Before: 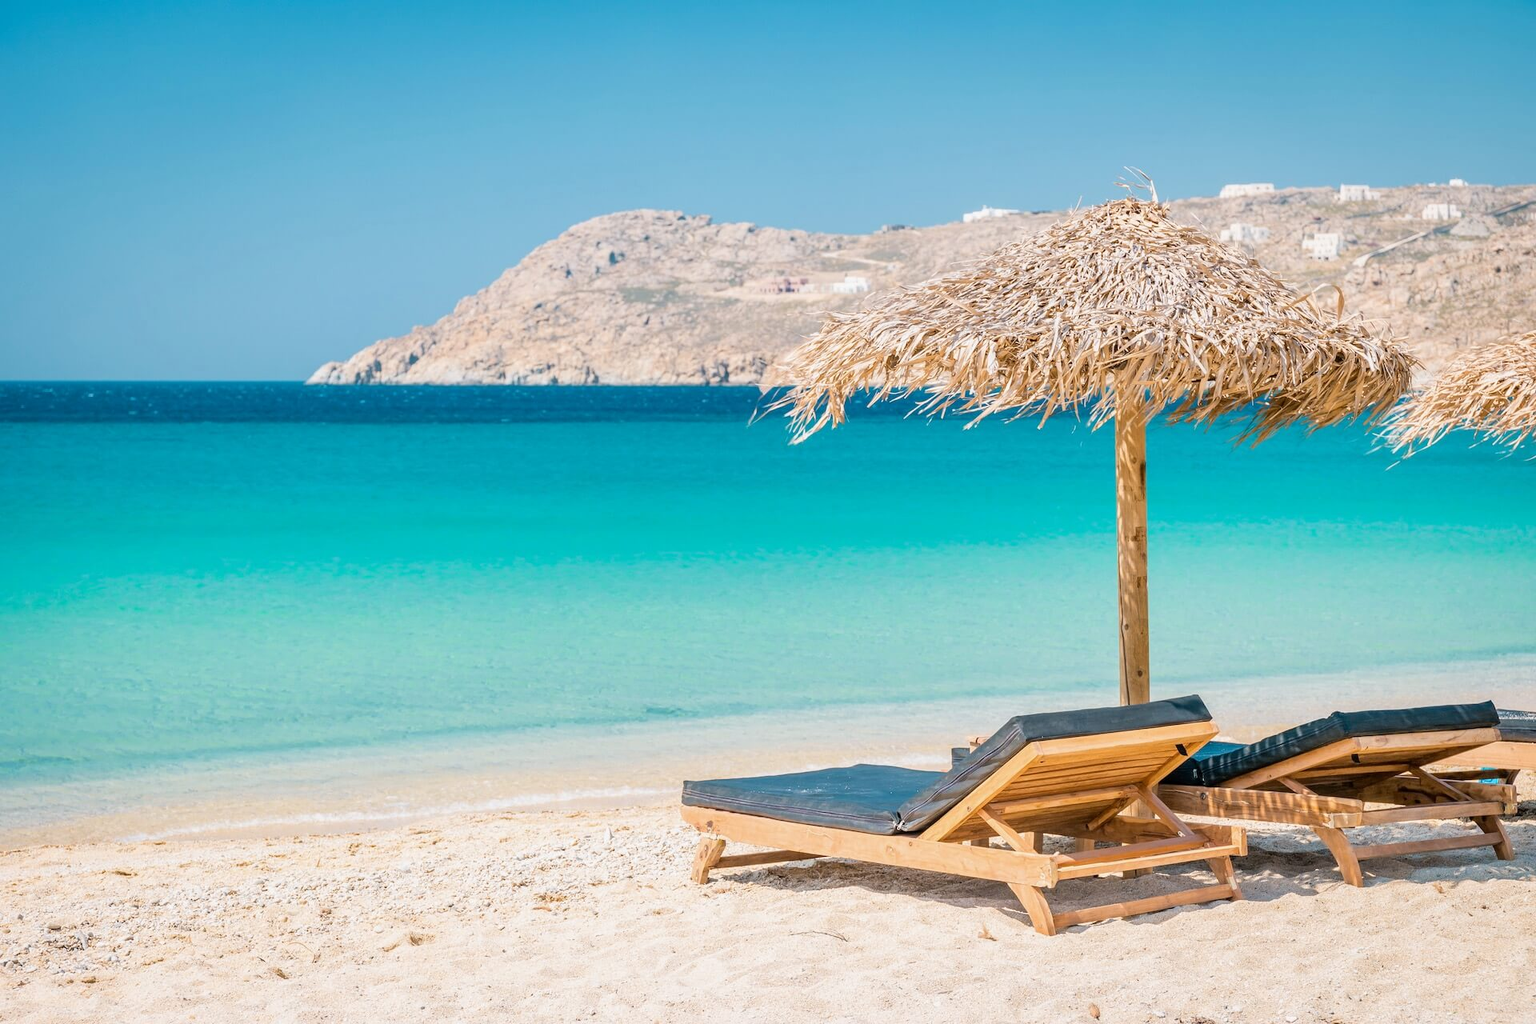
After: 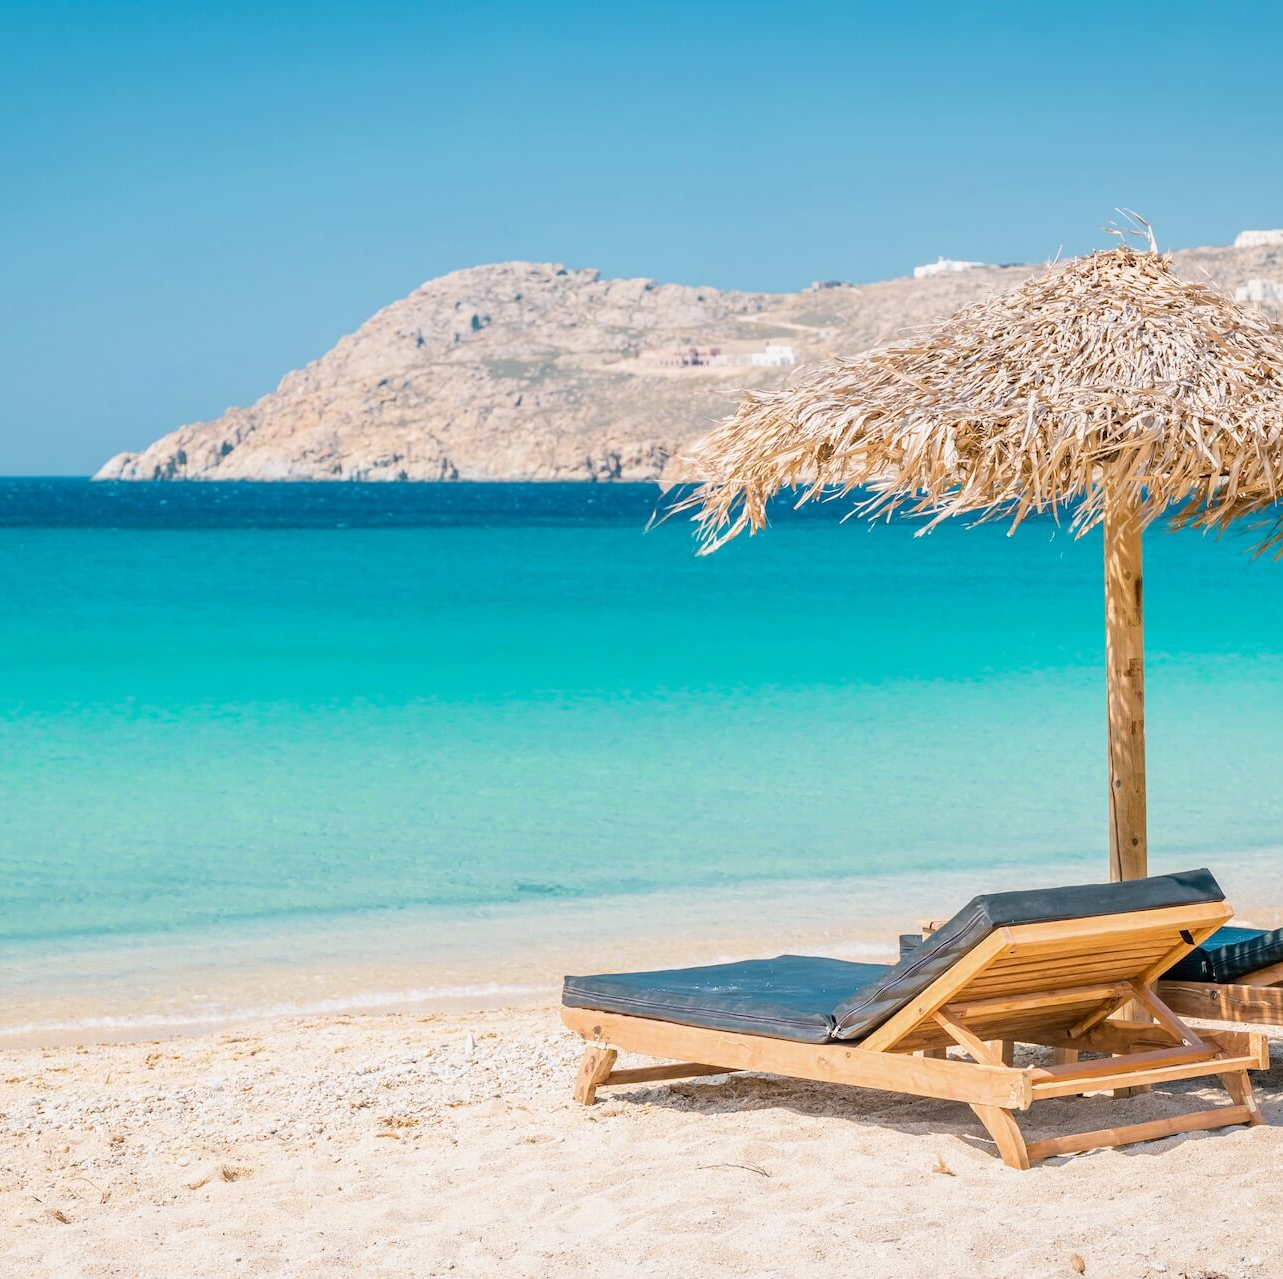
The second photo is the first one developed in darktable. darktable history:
crop and rotate: left 15.105%, right 18.067%
